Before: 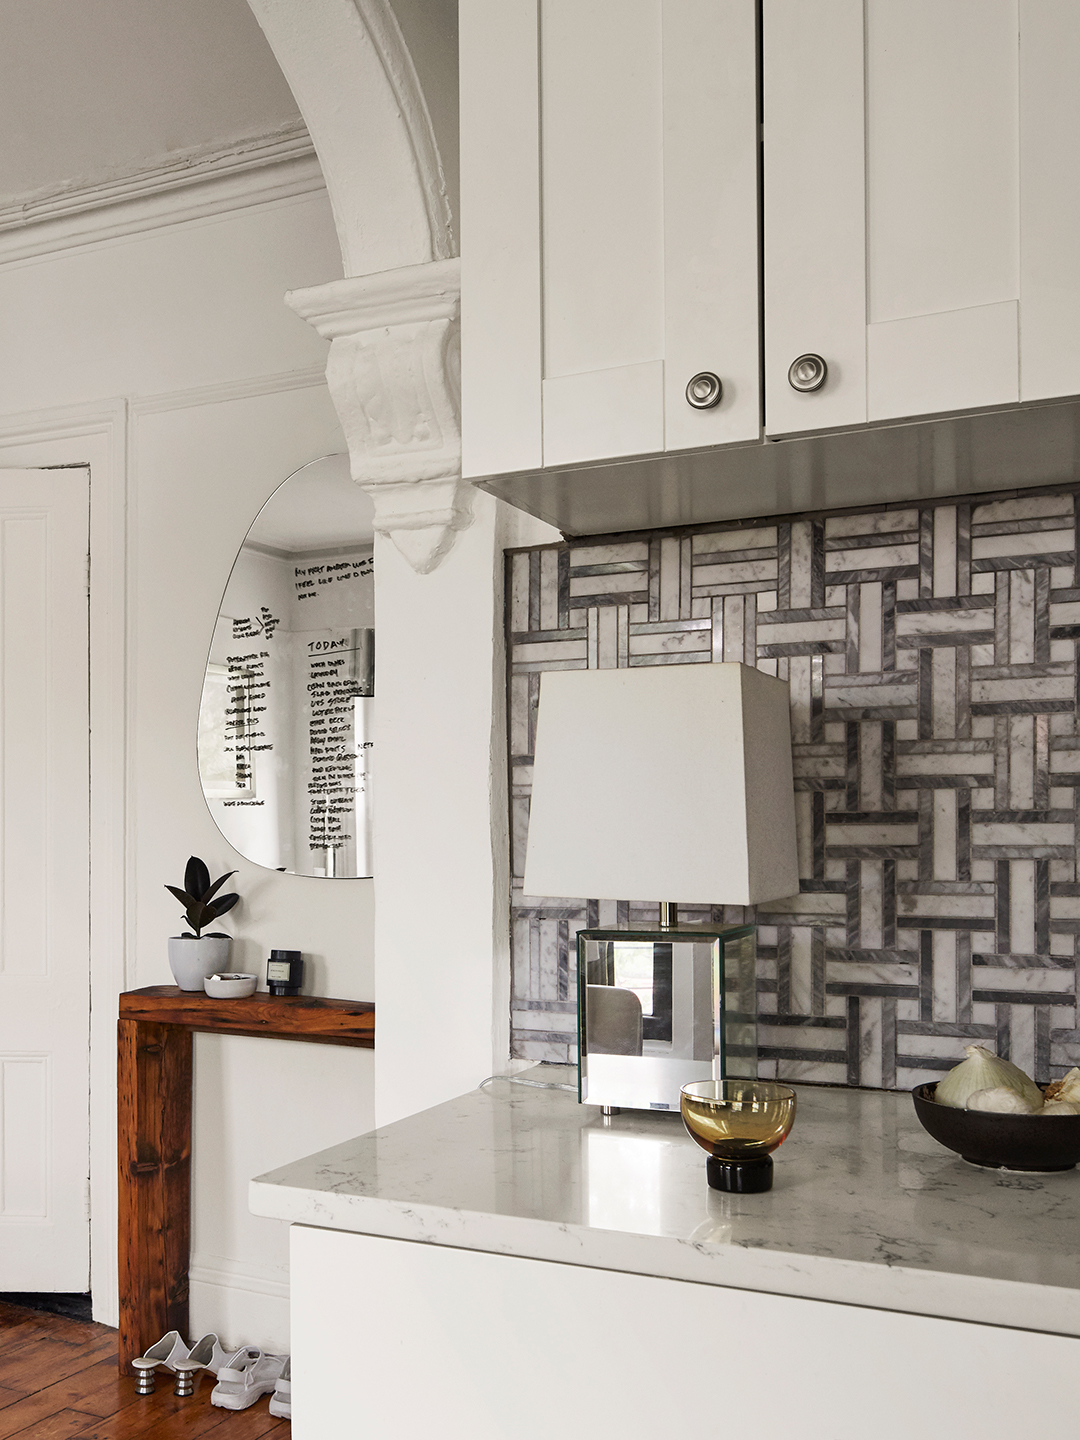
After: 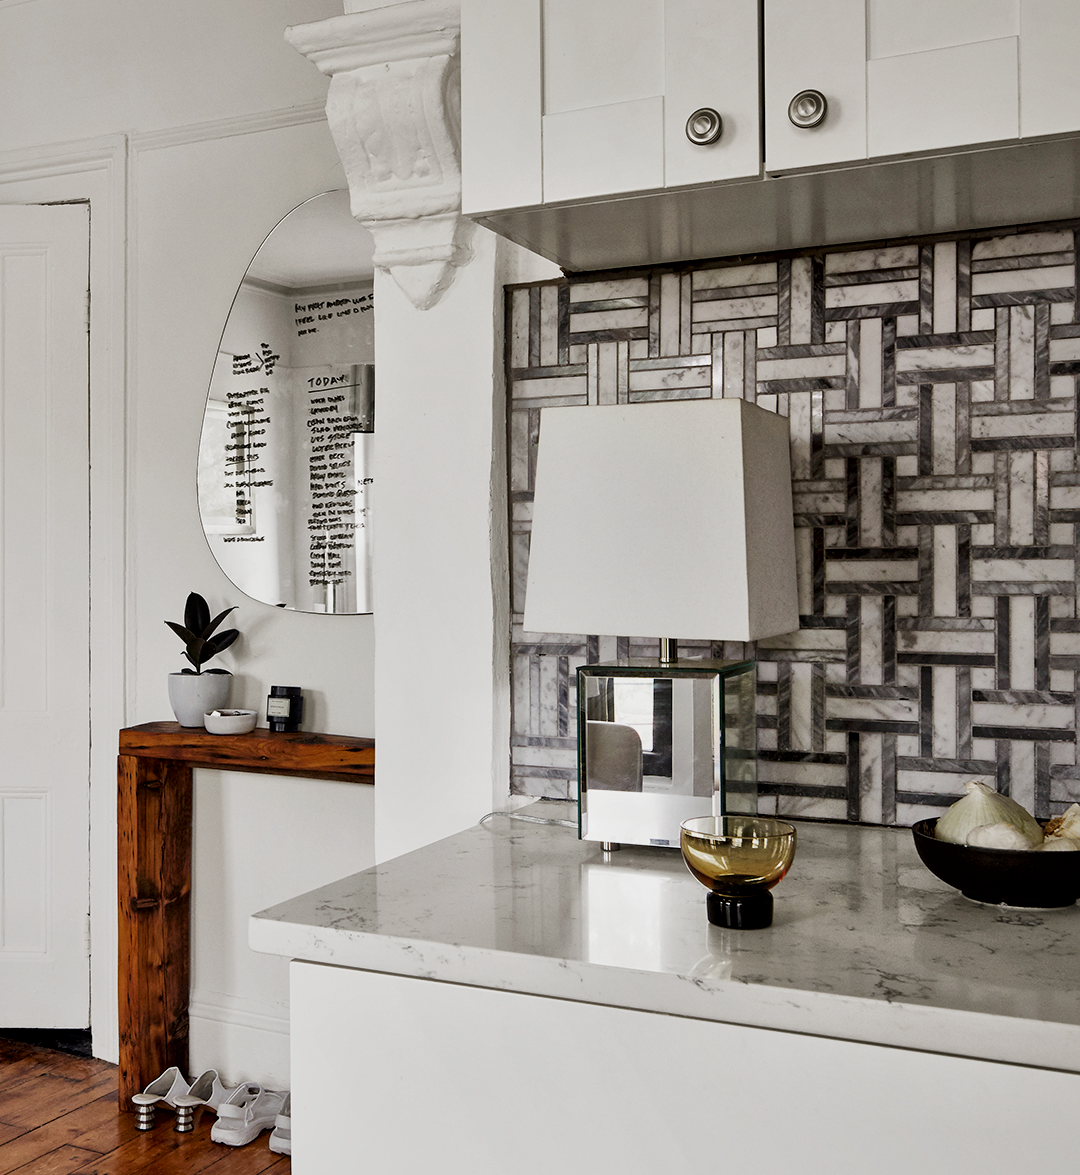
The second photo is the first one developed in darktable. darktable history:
local contrast: mode bilateral grid, contrast 20, coarseness 51, detail 171%, midtone range 0.2
crop and rotate: top 18.384%
filmic rgb: black relative exposure -8.14 EV, white relative exposure 3.77 EV, hardness 4.46, preserve chrominance no, color science v4 (2020), contrast in shadows soft
